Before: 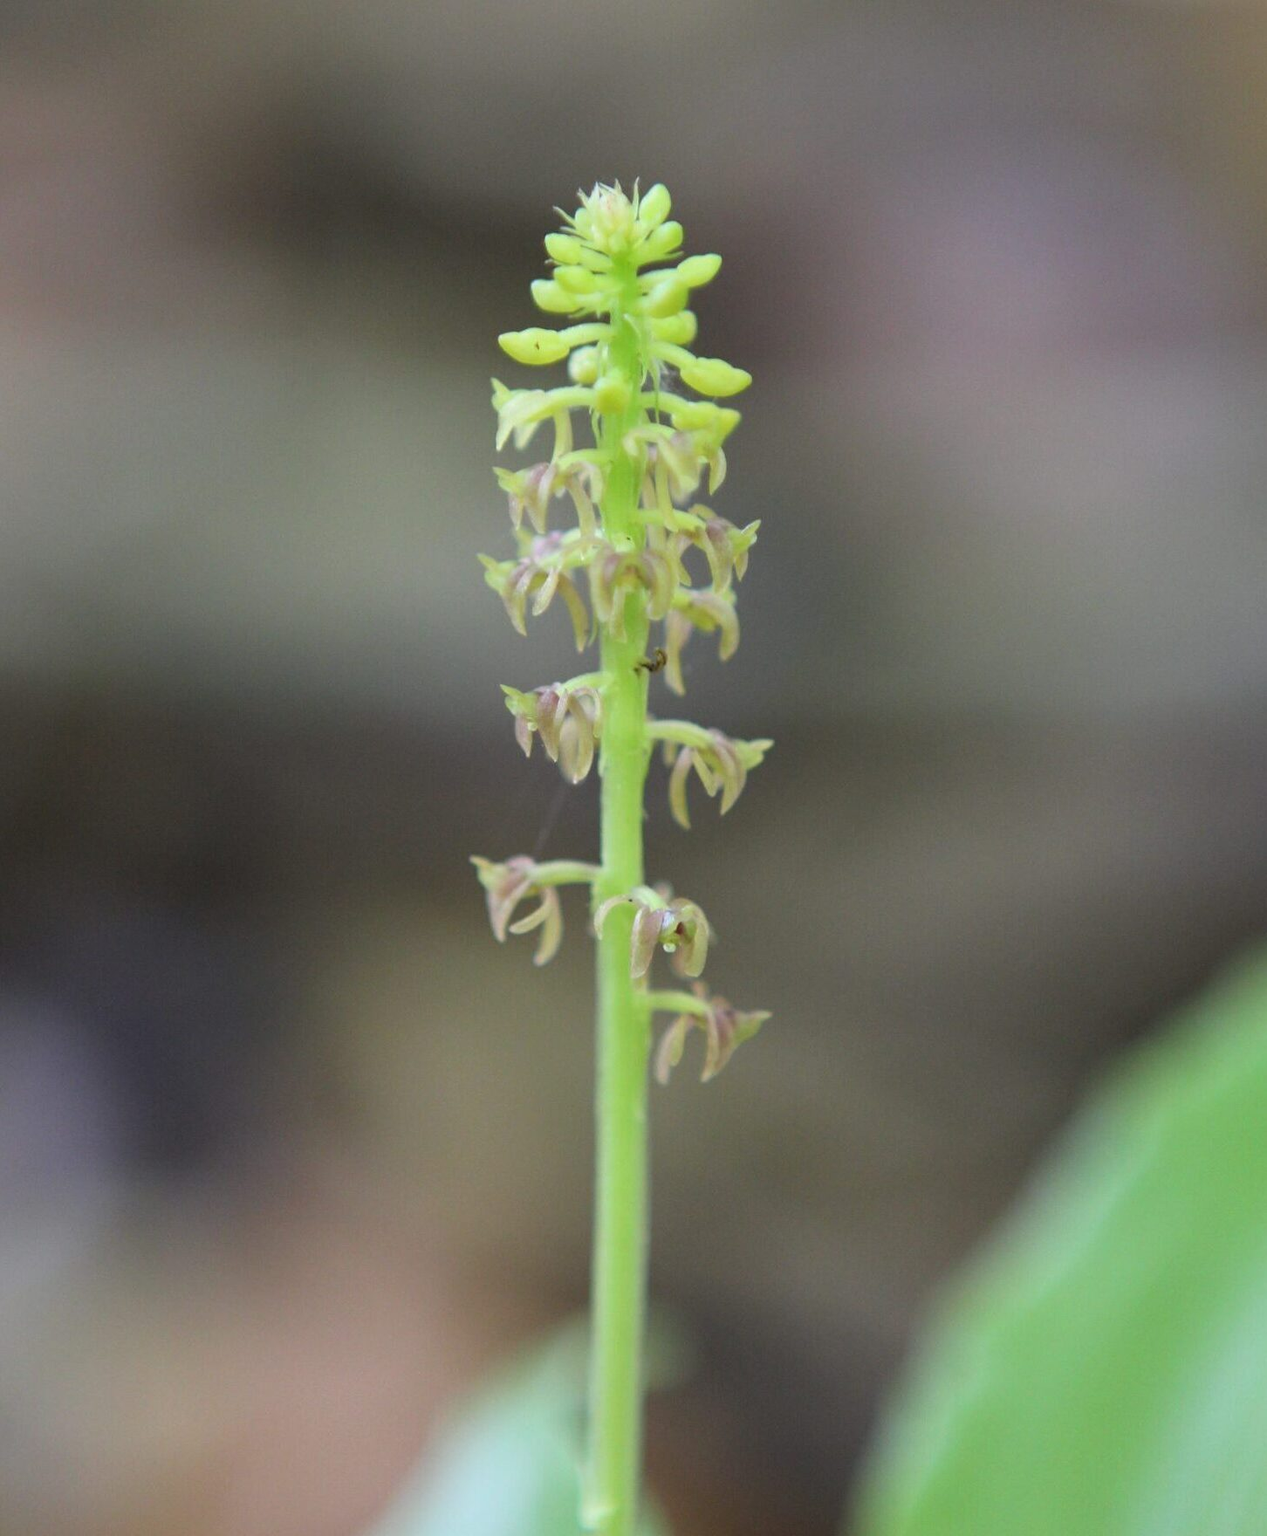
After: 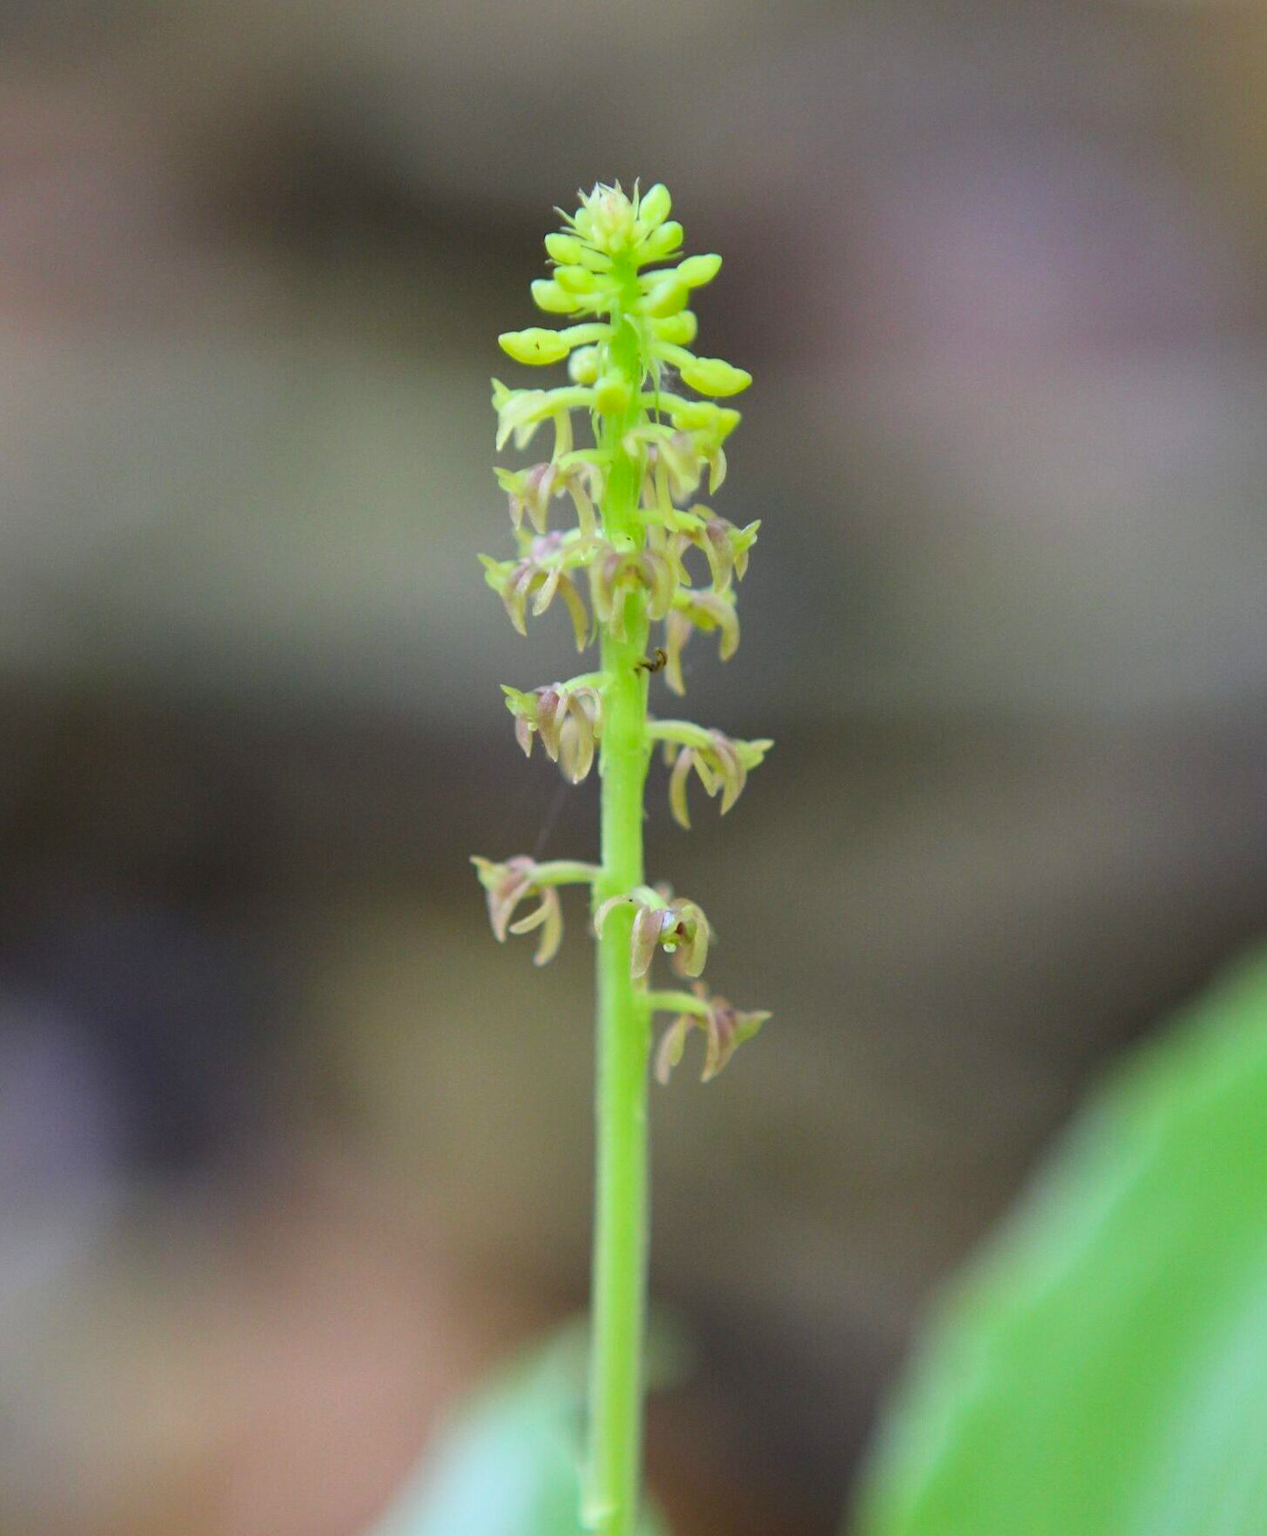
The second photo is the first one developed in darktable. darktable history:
contrast brightness saturation: contrast 0.094, saturation 0.28
